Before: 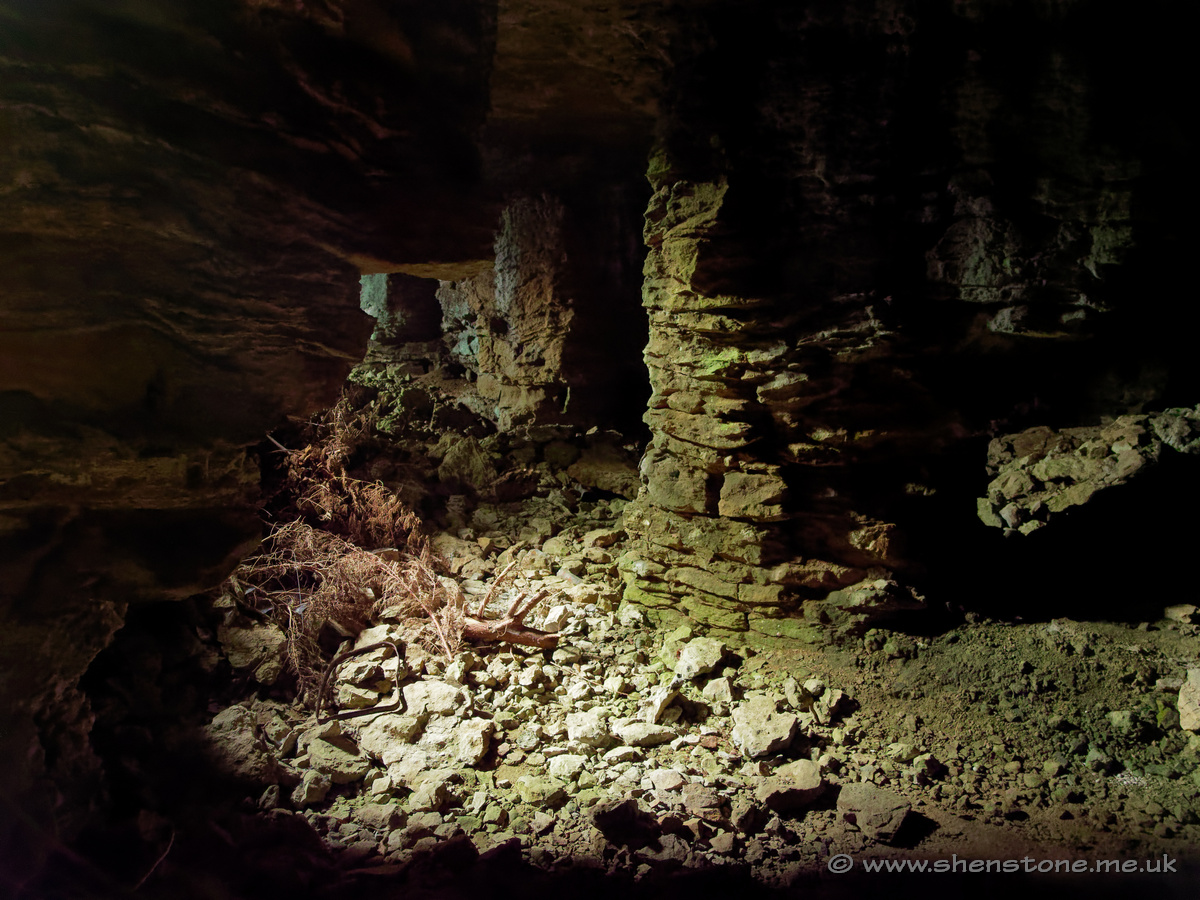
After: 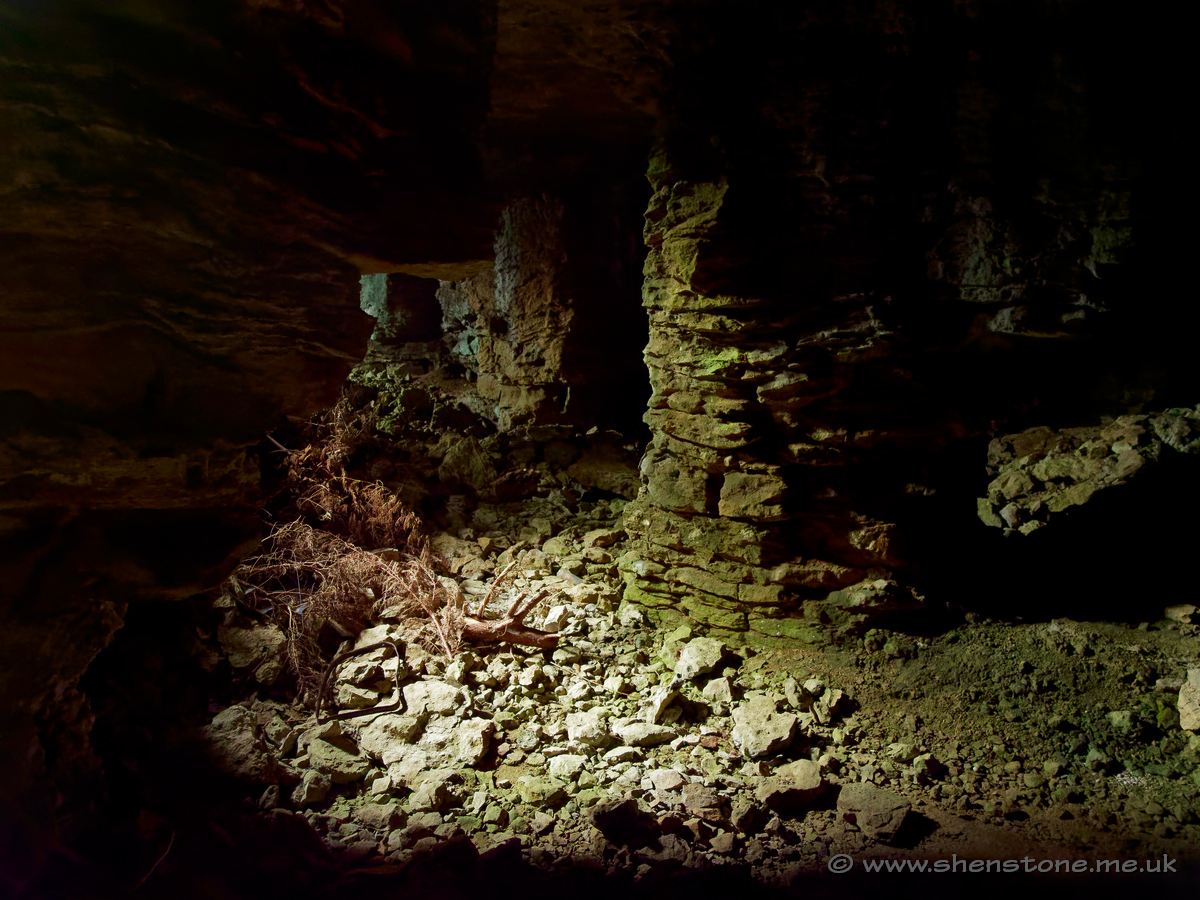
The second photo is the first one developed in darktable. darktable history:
contrast brightness saturation: contrast 0.07, brightness -0.126, saturation 0.052
